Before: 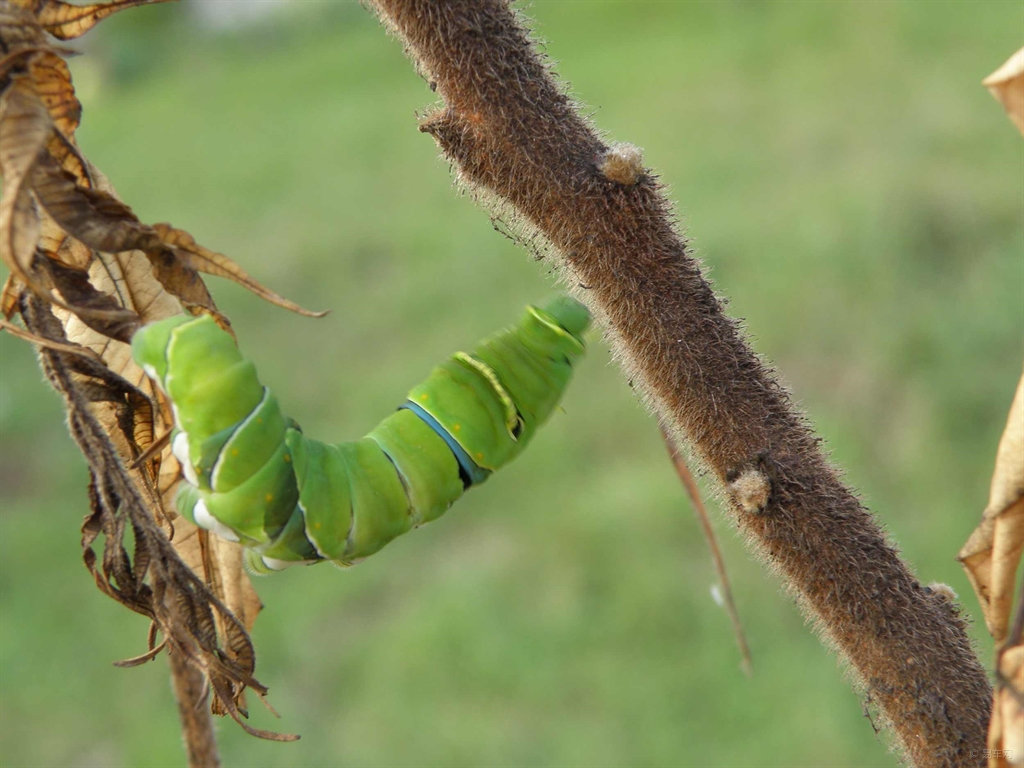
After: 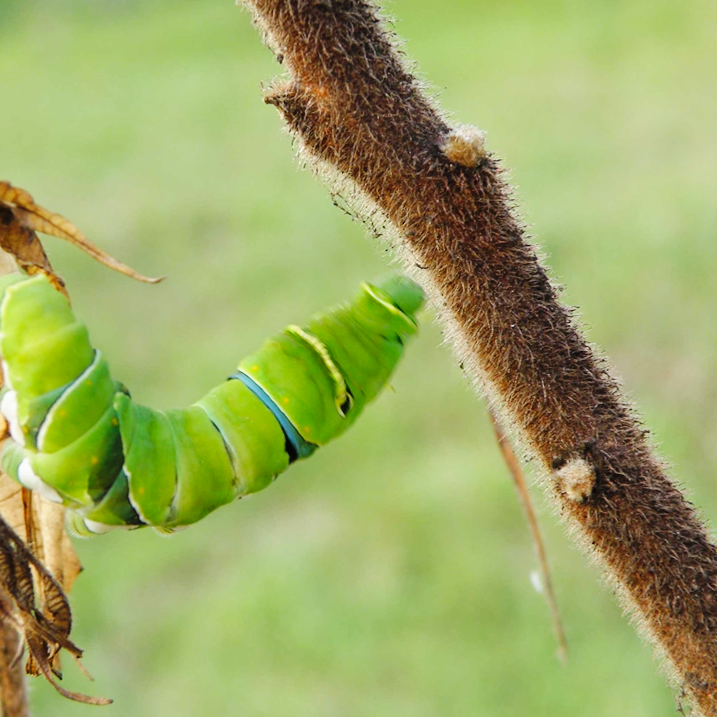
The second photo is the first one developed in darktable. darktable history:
crop and rotate: angle -3.04°, left 14.191%, top 0.02%, right 10.921%, bottom 0.09%
exposure: exposure -0.04 EV, compensate exposure bias true, compensate highlight preservation false
base curve: curves: ch0 [(0, 0) (0.036, 0.025) (0.121, 0.166) (0.206, 0.329) (0.605, 0.79) (1, 1)], preserve colors none
shadows and highlights: radius 91.51, shadows -15.26, white point adjustment 0.171, highlights 31.25, compress 48.55%, soften with gaussian
